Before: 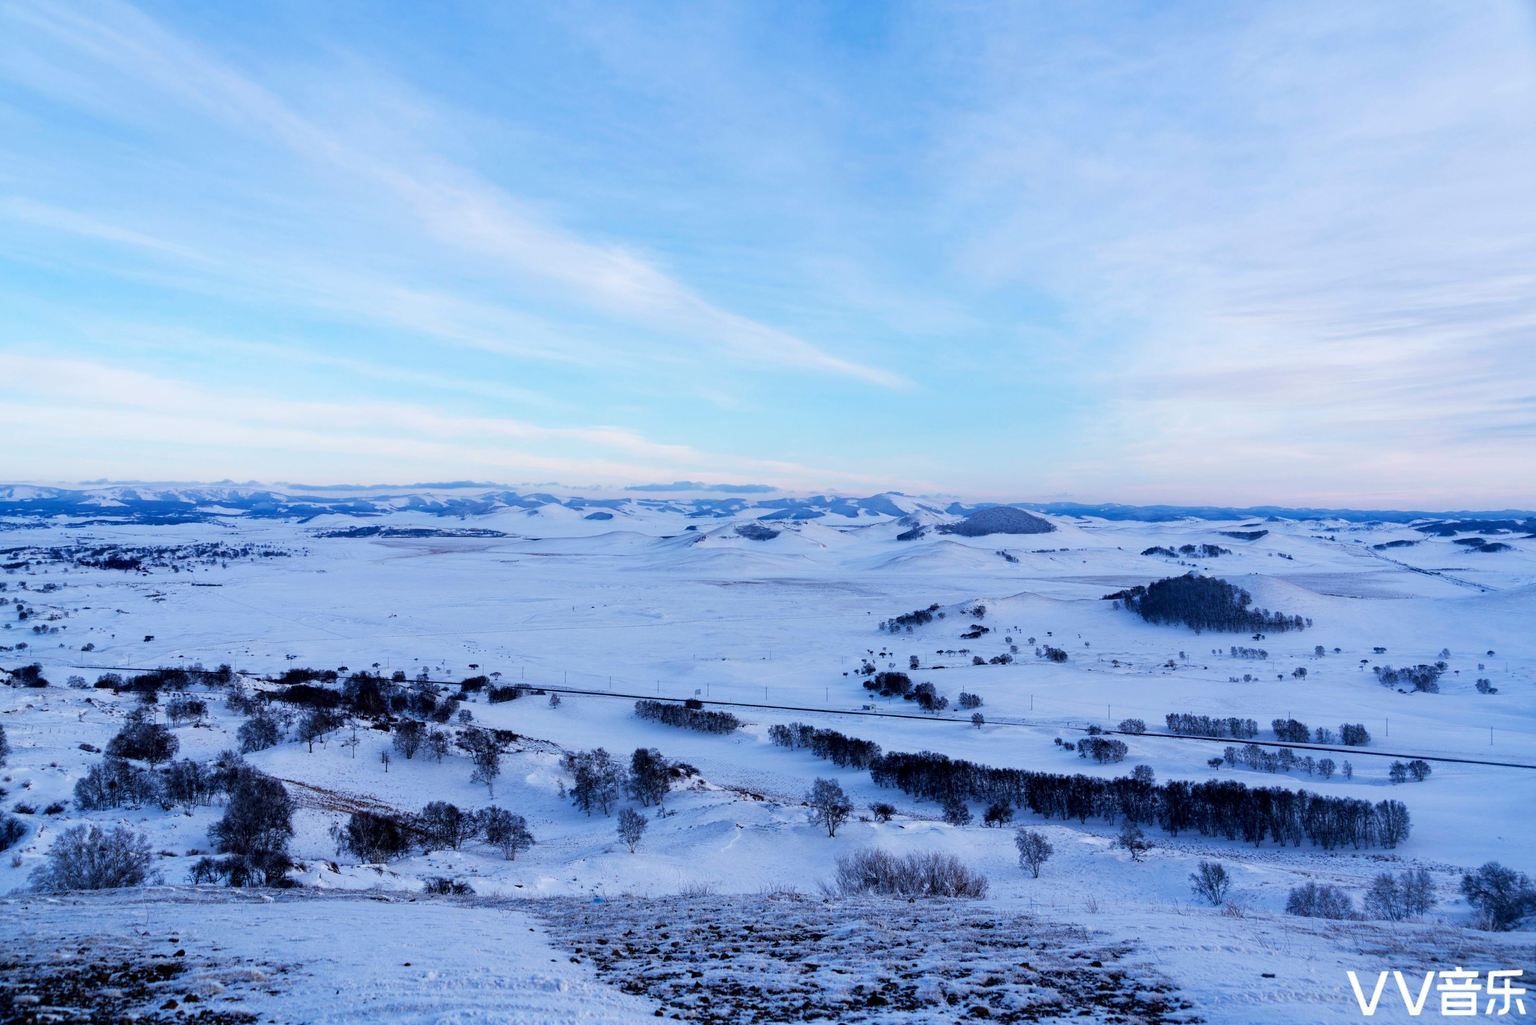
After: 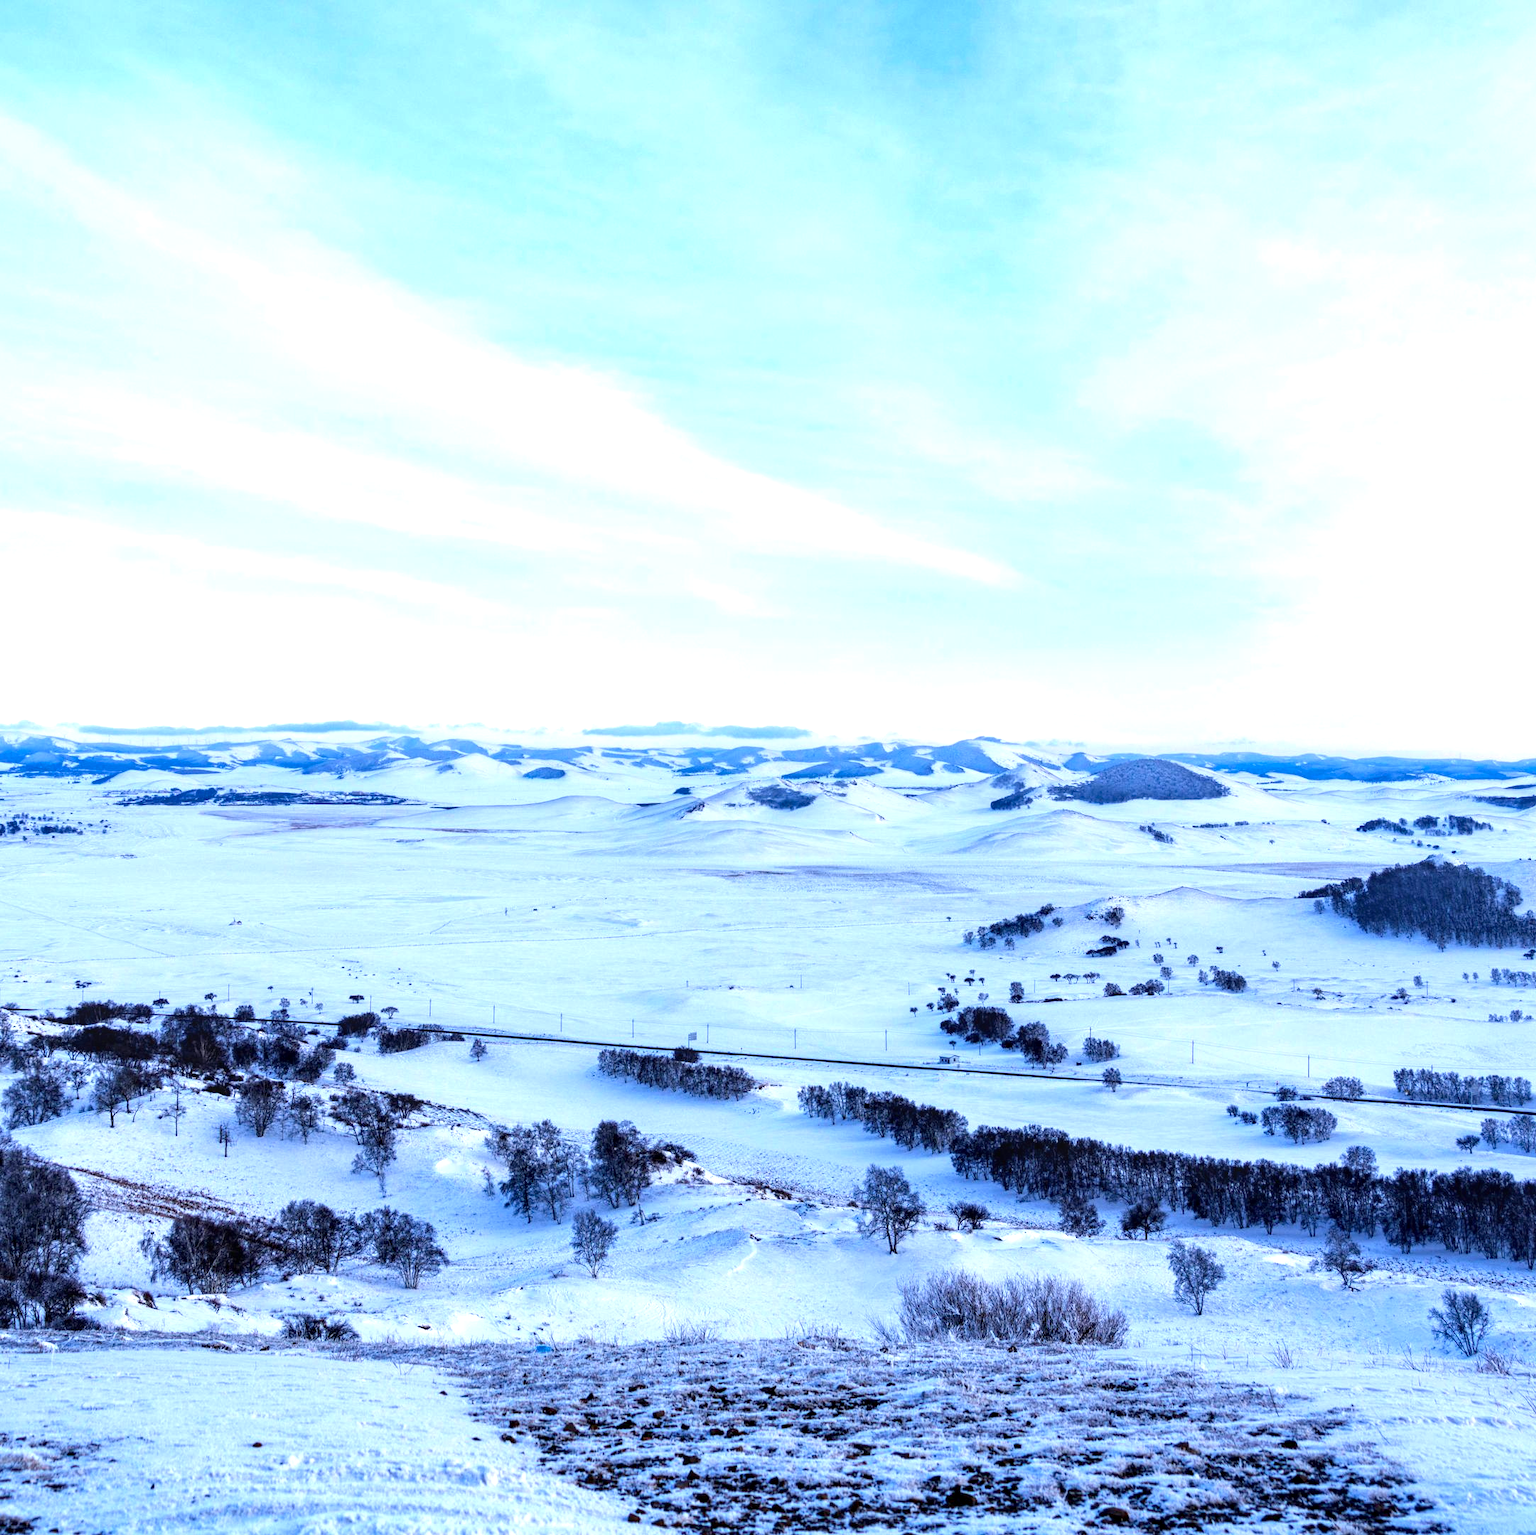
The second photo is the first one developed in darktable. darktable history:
local contrast: detail 130%
tone equalizer: on, module defaults
crop: left 15.367%, right 17.892%
exposure: exposure 1 EV, compensate highlight preservation false
